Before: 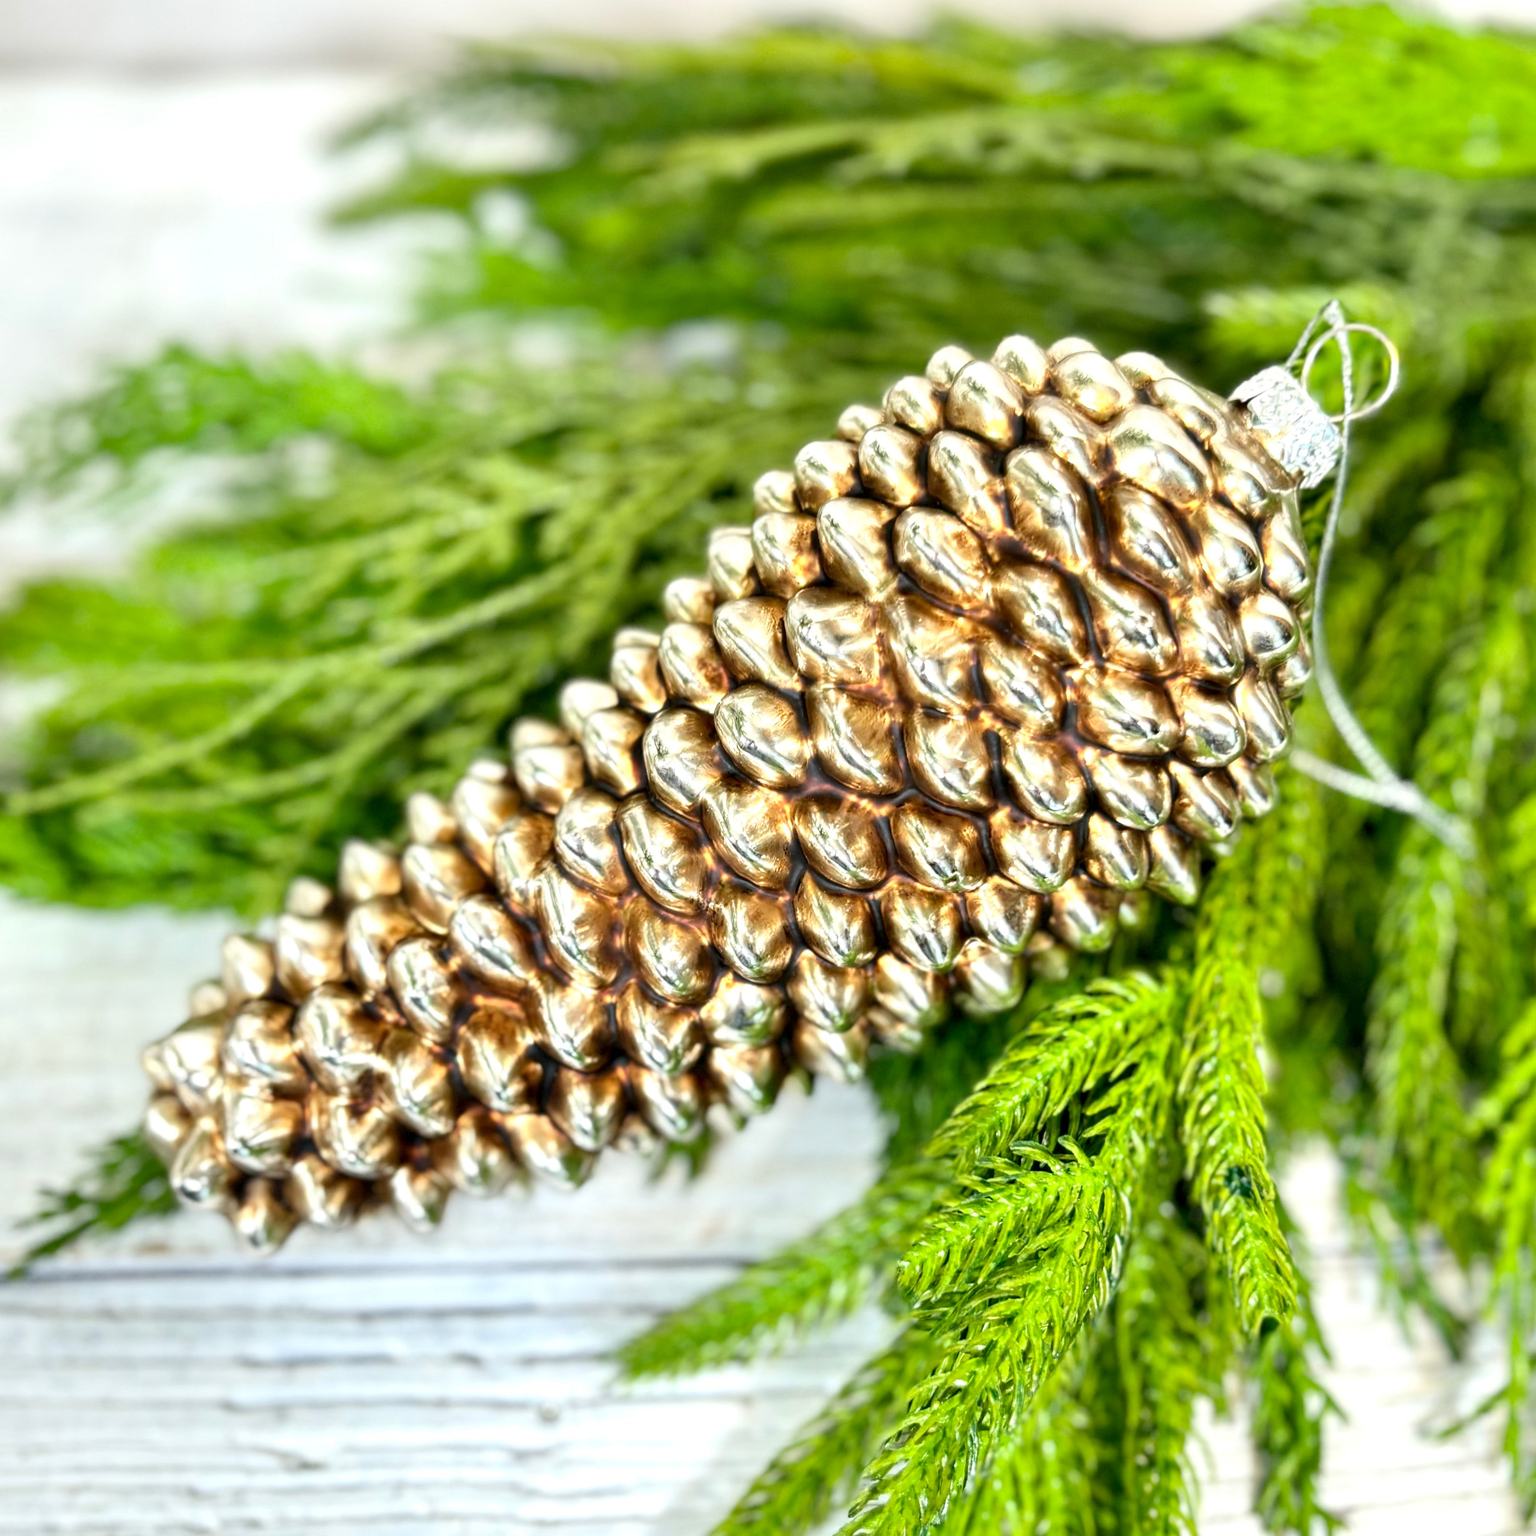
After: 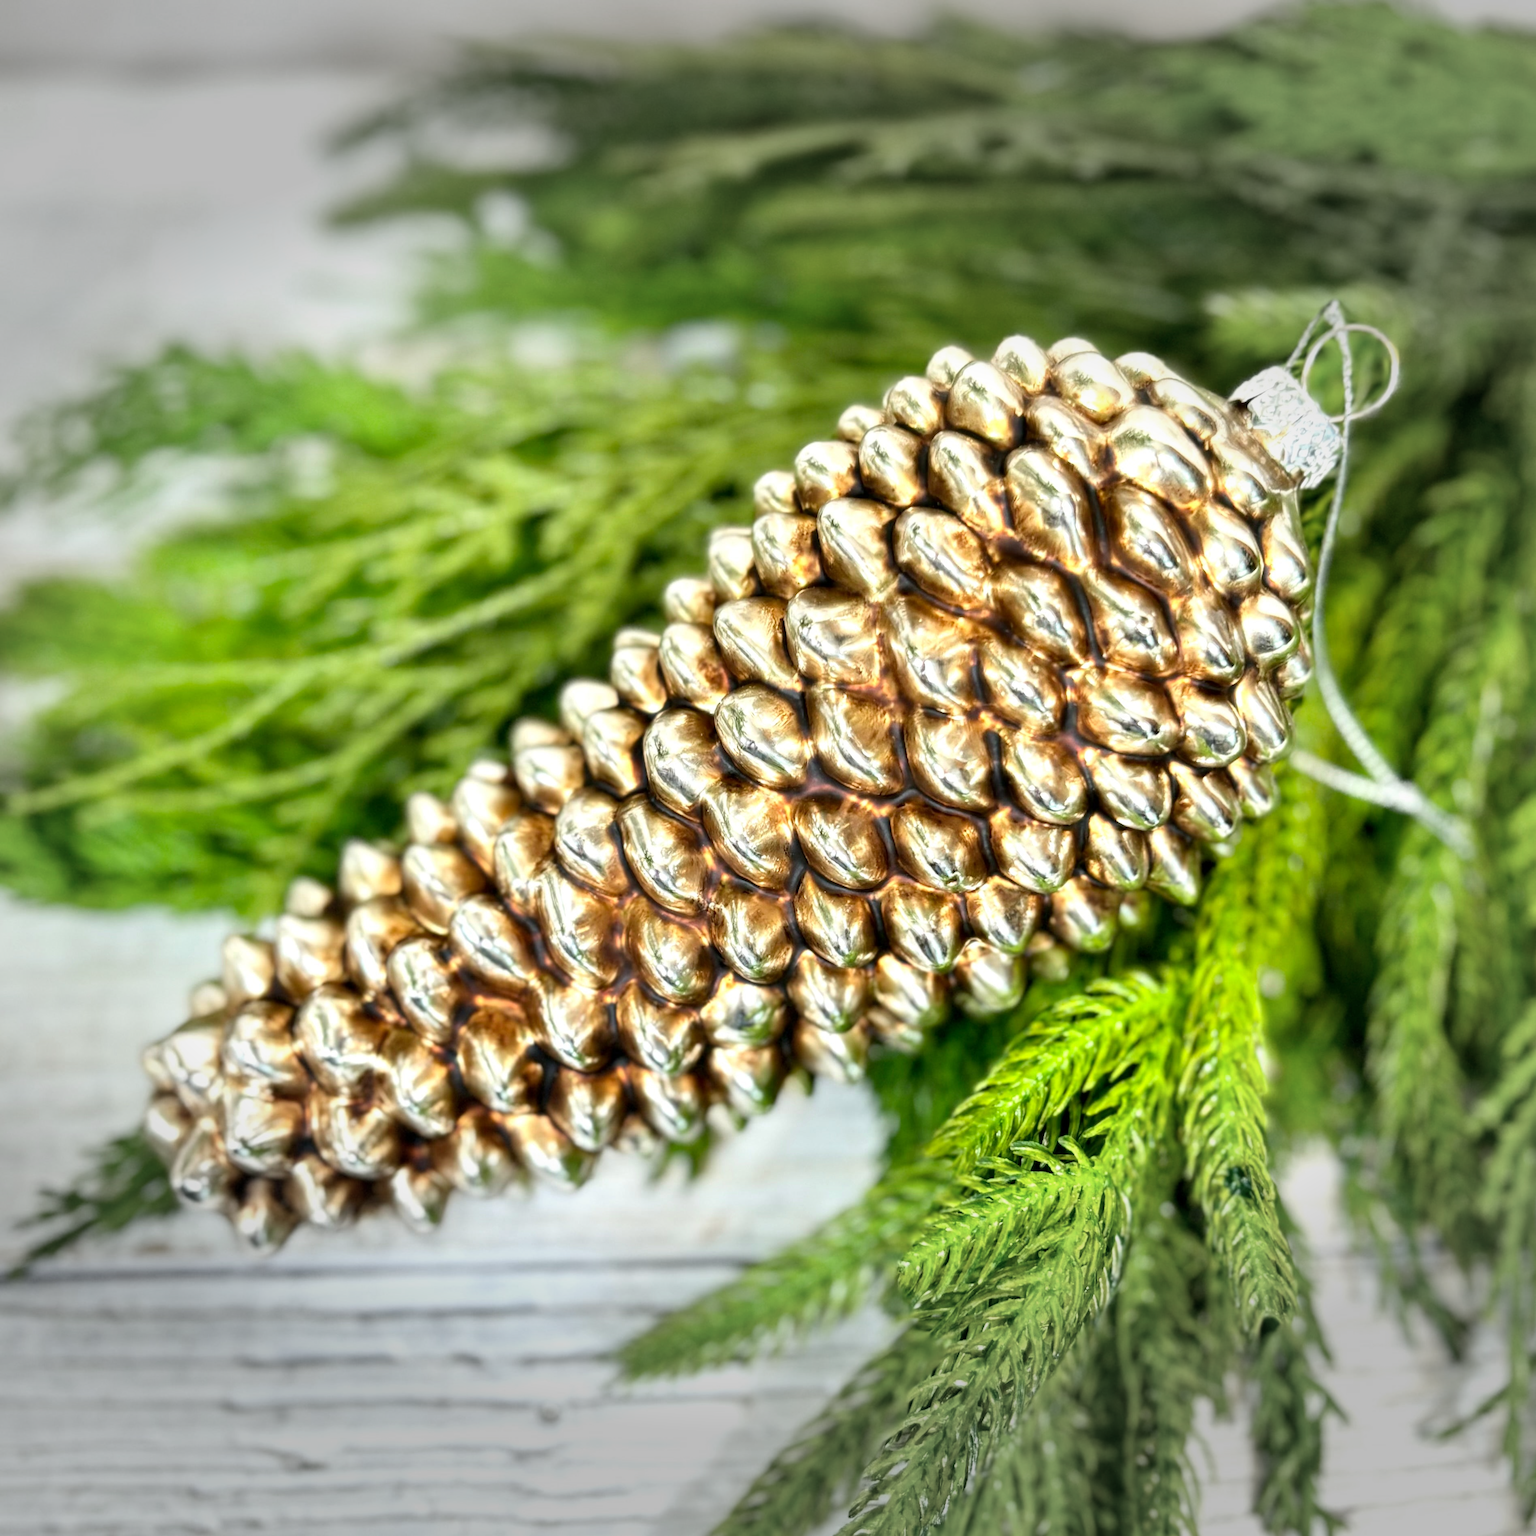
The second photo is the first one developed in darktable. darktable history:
vignetting: fall-off start 79.28%, width/height ratio 1.328
